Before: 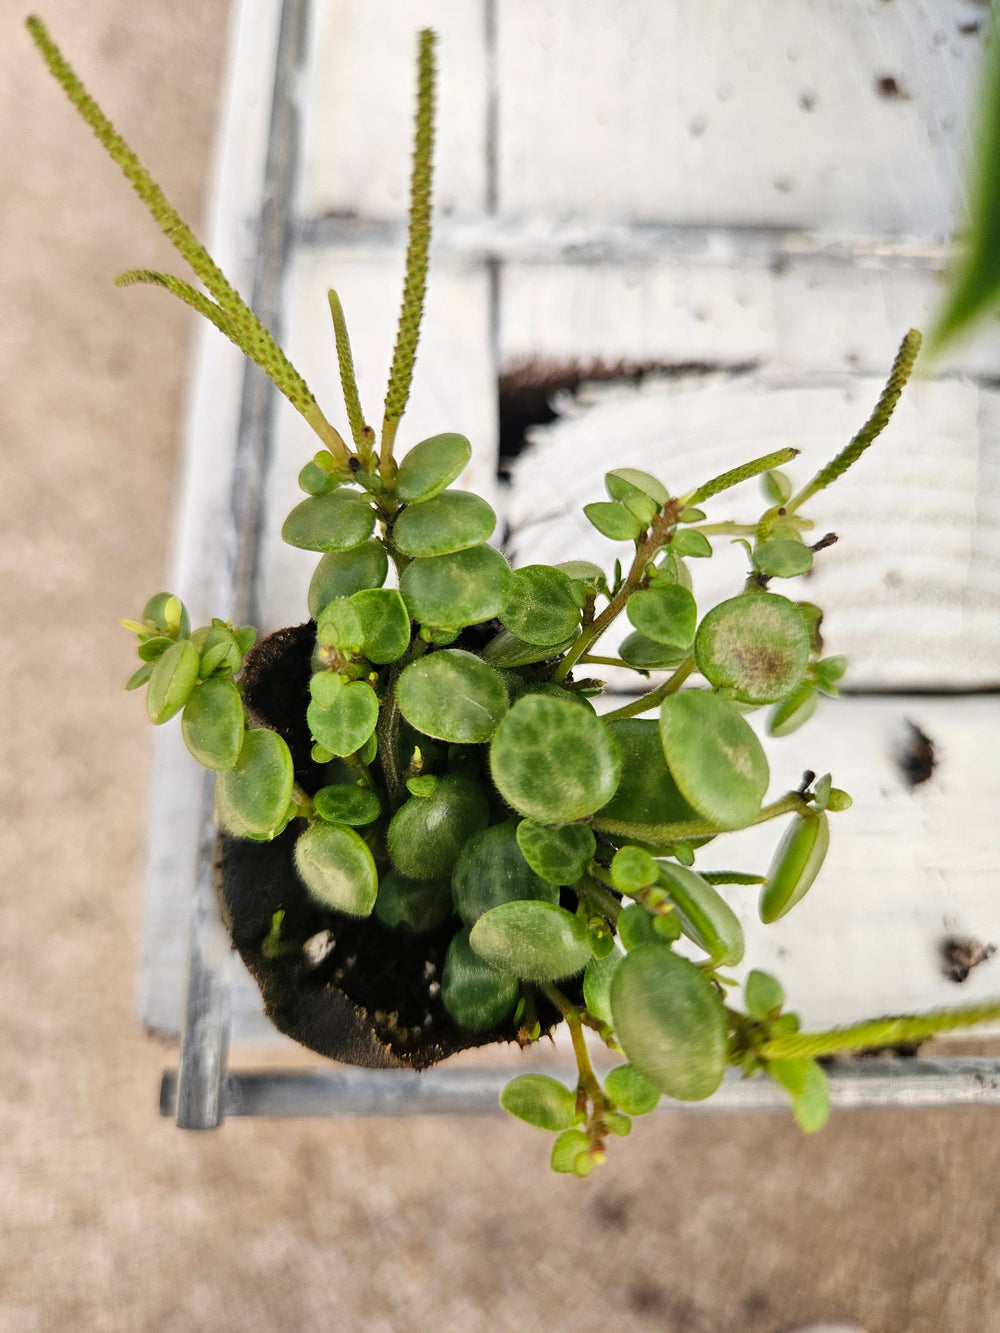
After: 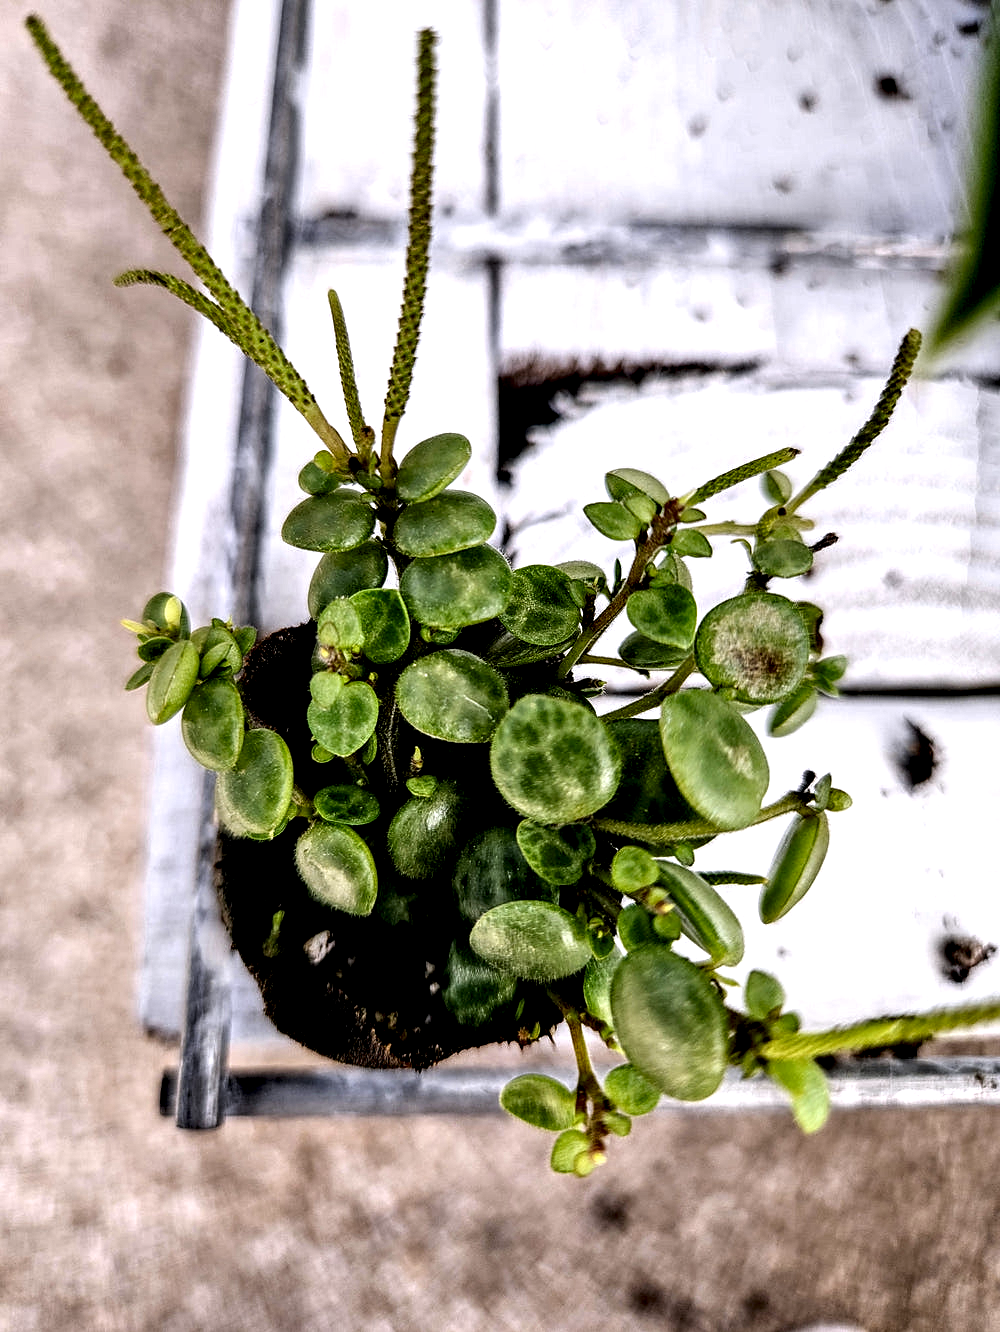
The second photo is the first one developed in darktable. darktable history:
sharpen: radius 1.458, amount 0.398, threshold 1.271
local contrast: shadows 185%, detail 225%
white balance: red 1.004, blue 1.096
crop: bottom 0.071%
